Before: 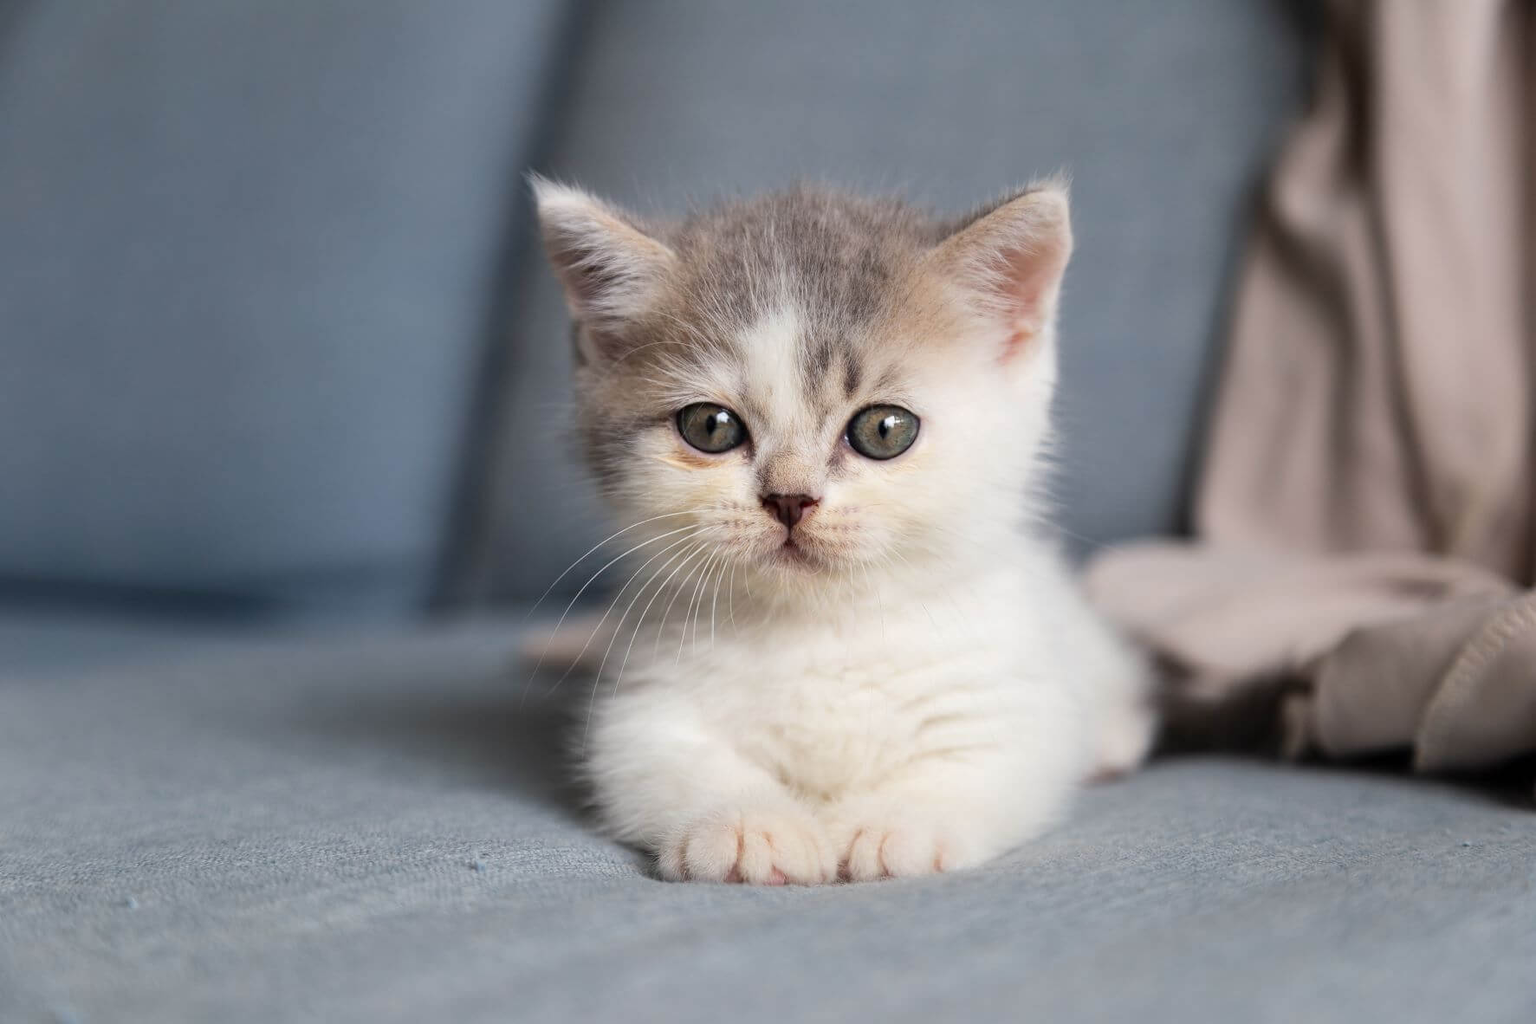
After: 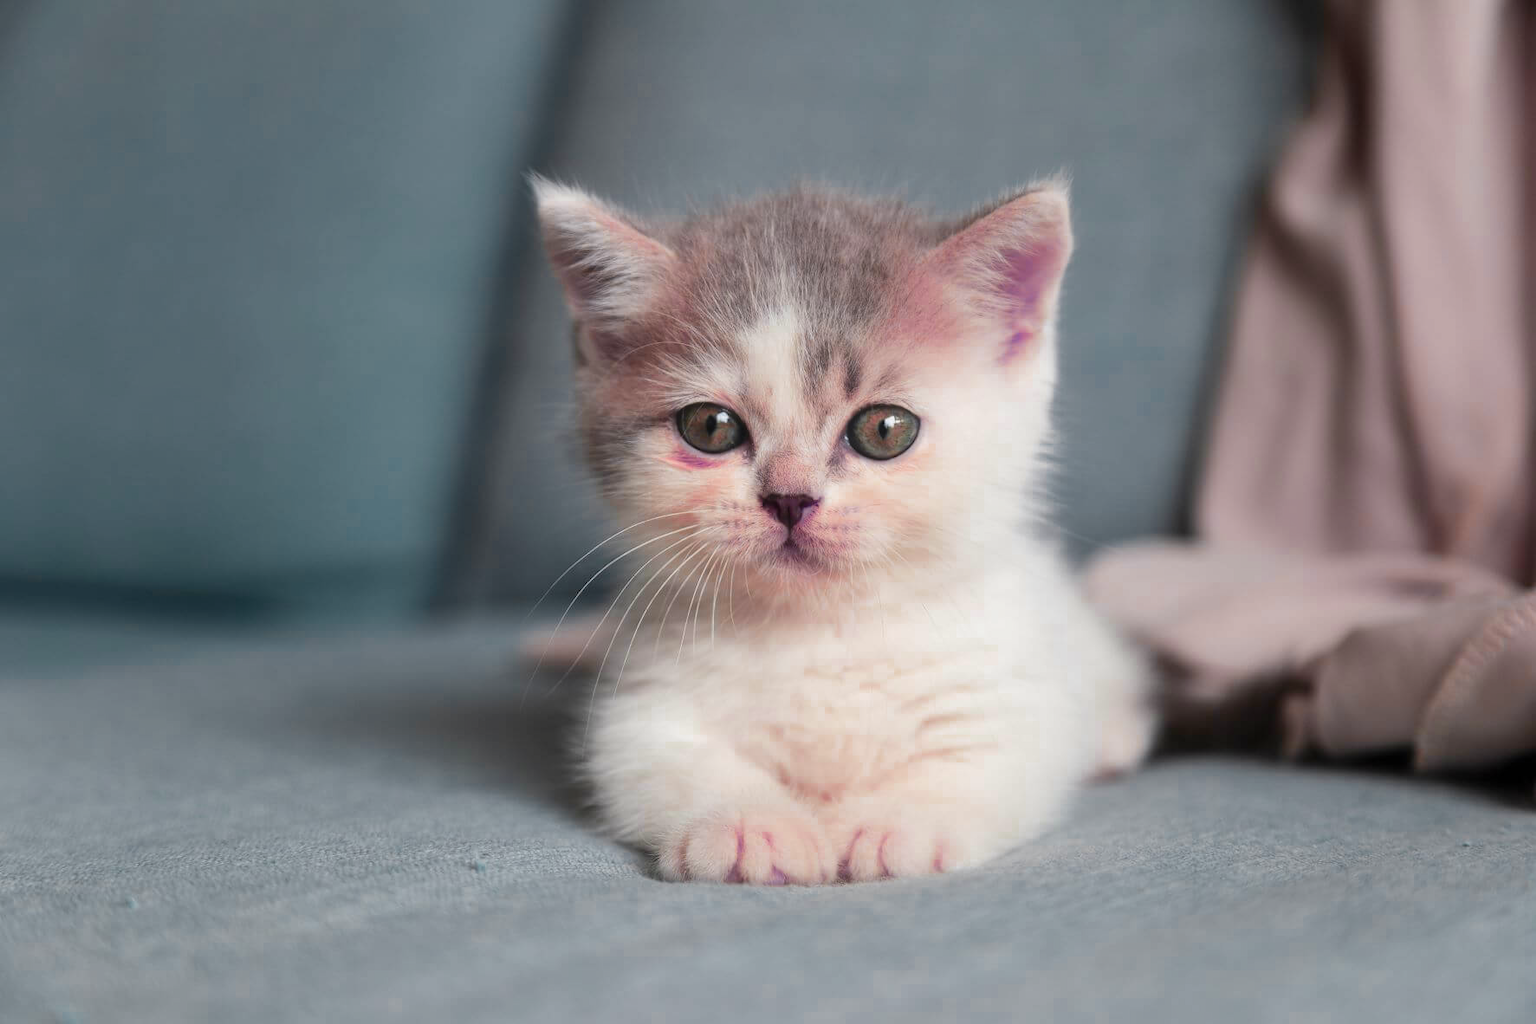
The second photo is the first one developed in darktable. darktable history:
haze removal: strength -0.1, adaptive false
contrast brightness saturation: saturation 0.18
color zones: curves: ch0 [(0.826, 0.353)]; ch1 [(0.242, 0.647) (0.889, 0.342)]; ch2 [(0.246, 0.089) (0.969, 0.068)]
